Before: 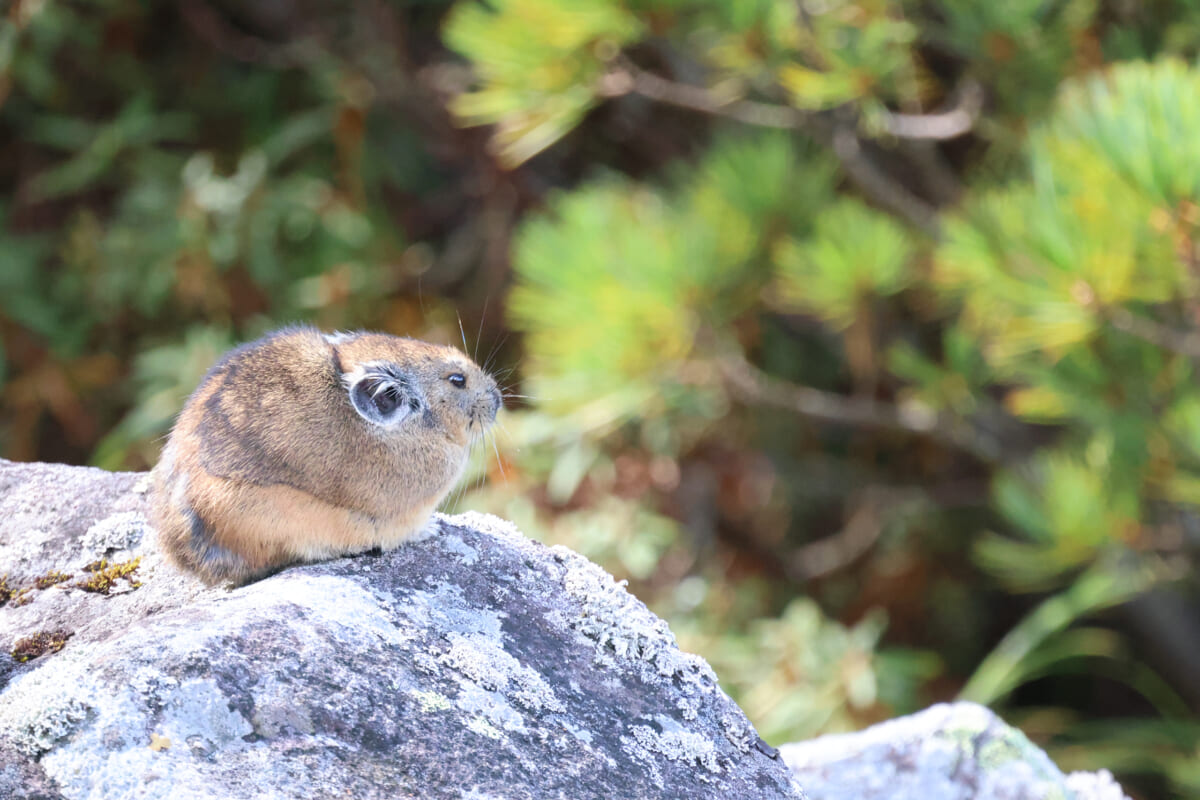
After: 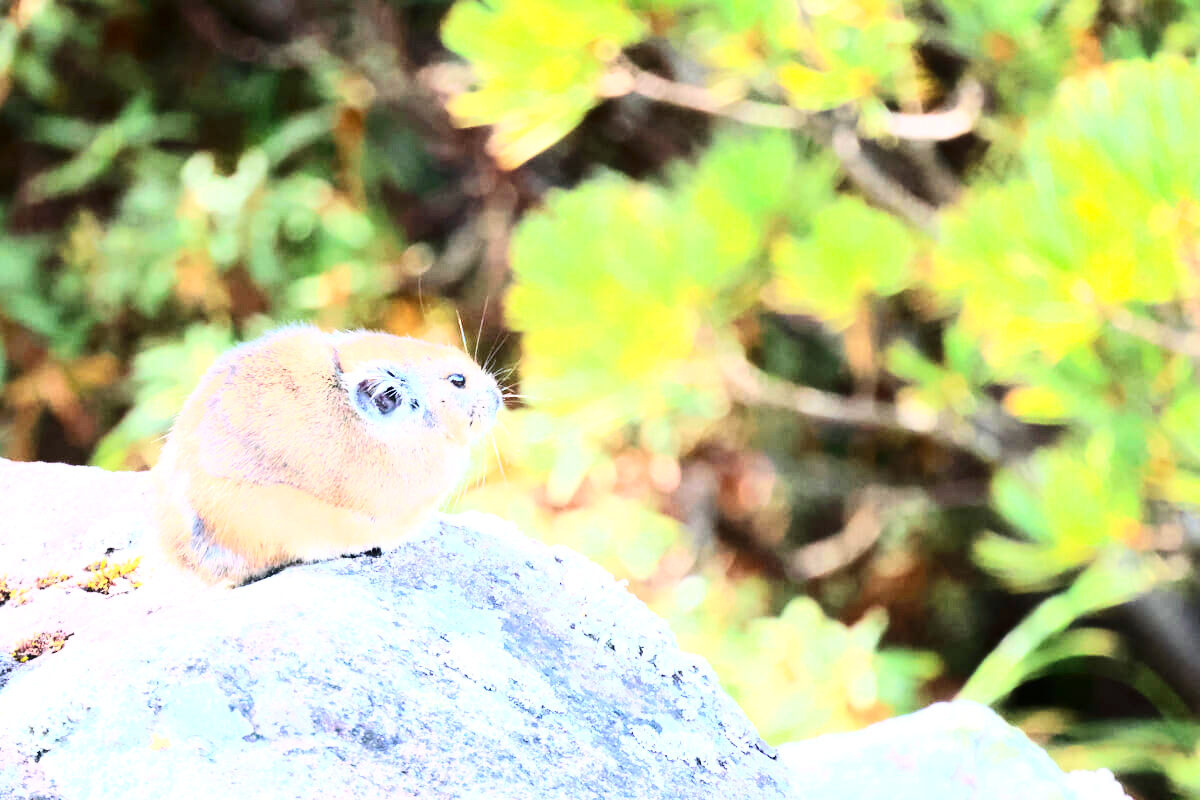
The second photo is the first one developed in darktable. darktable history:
base curve: curves: ch0 [(0, 0) (0.007, 0.004) (0.027, 0.03) (0.046, 0.07) (0.207, 0.54) (0.442, 0.872) (0.673, 0.972) (1, 1)]
exposure: black level correction 0, exposure 0.691 EV, compensate highlight preservation false
contrast brightness saturation: contrast 0.194, brightness -0.113, saturation 0.214
